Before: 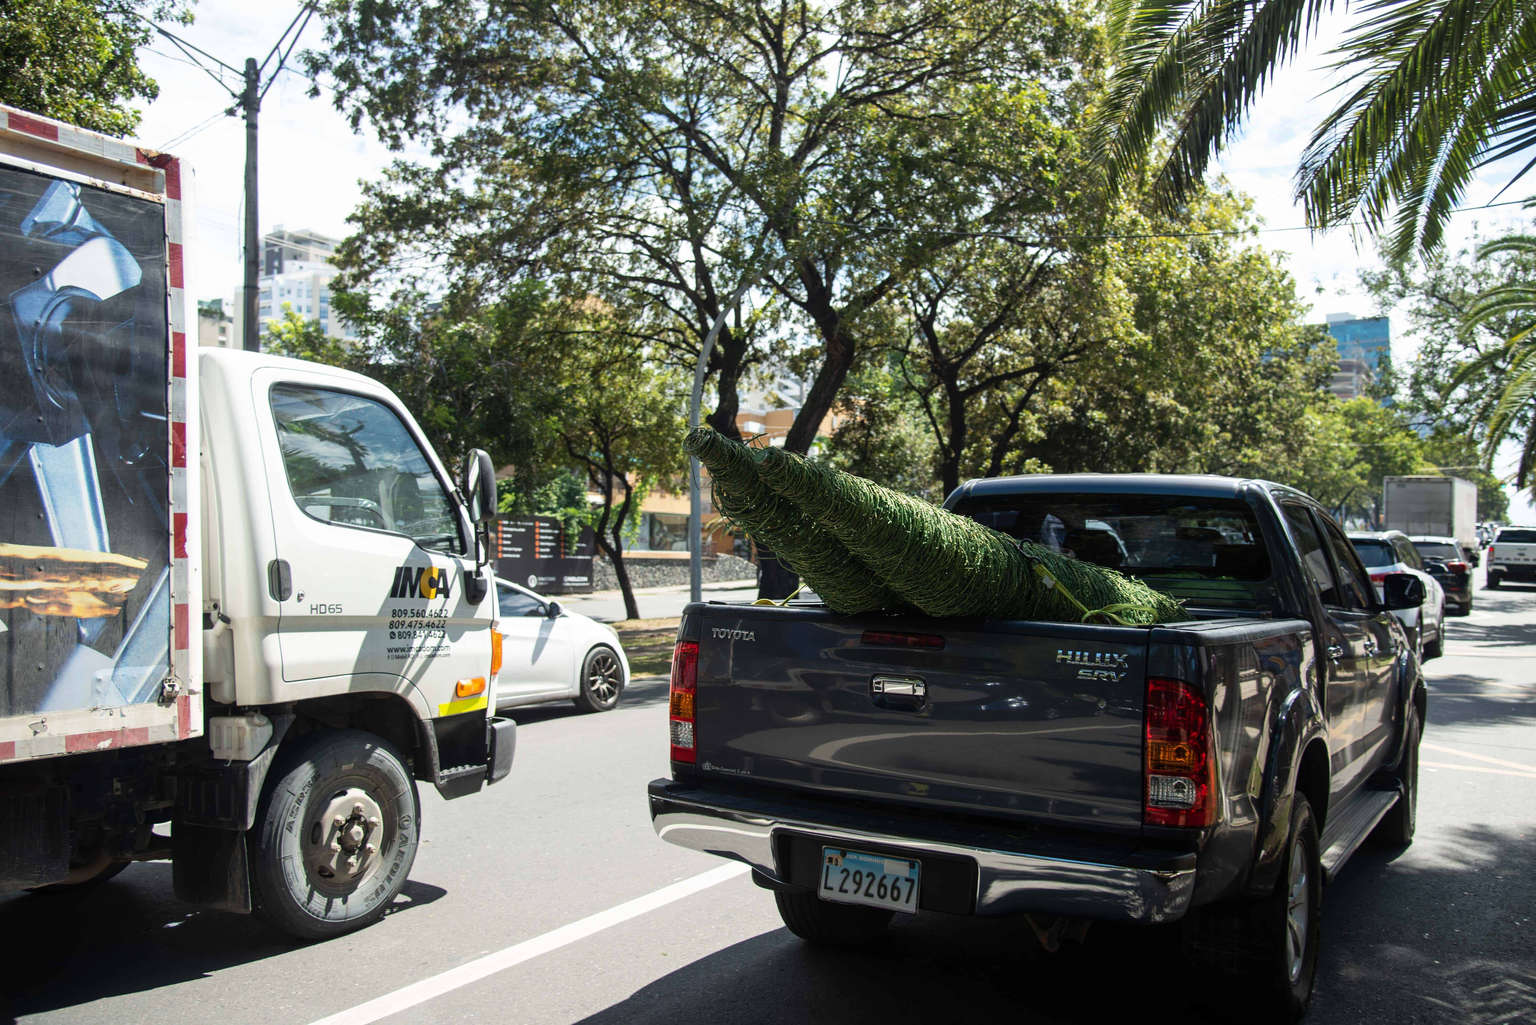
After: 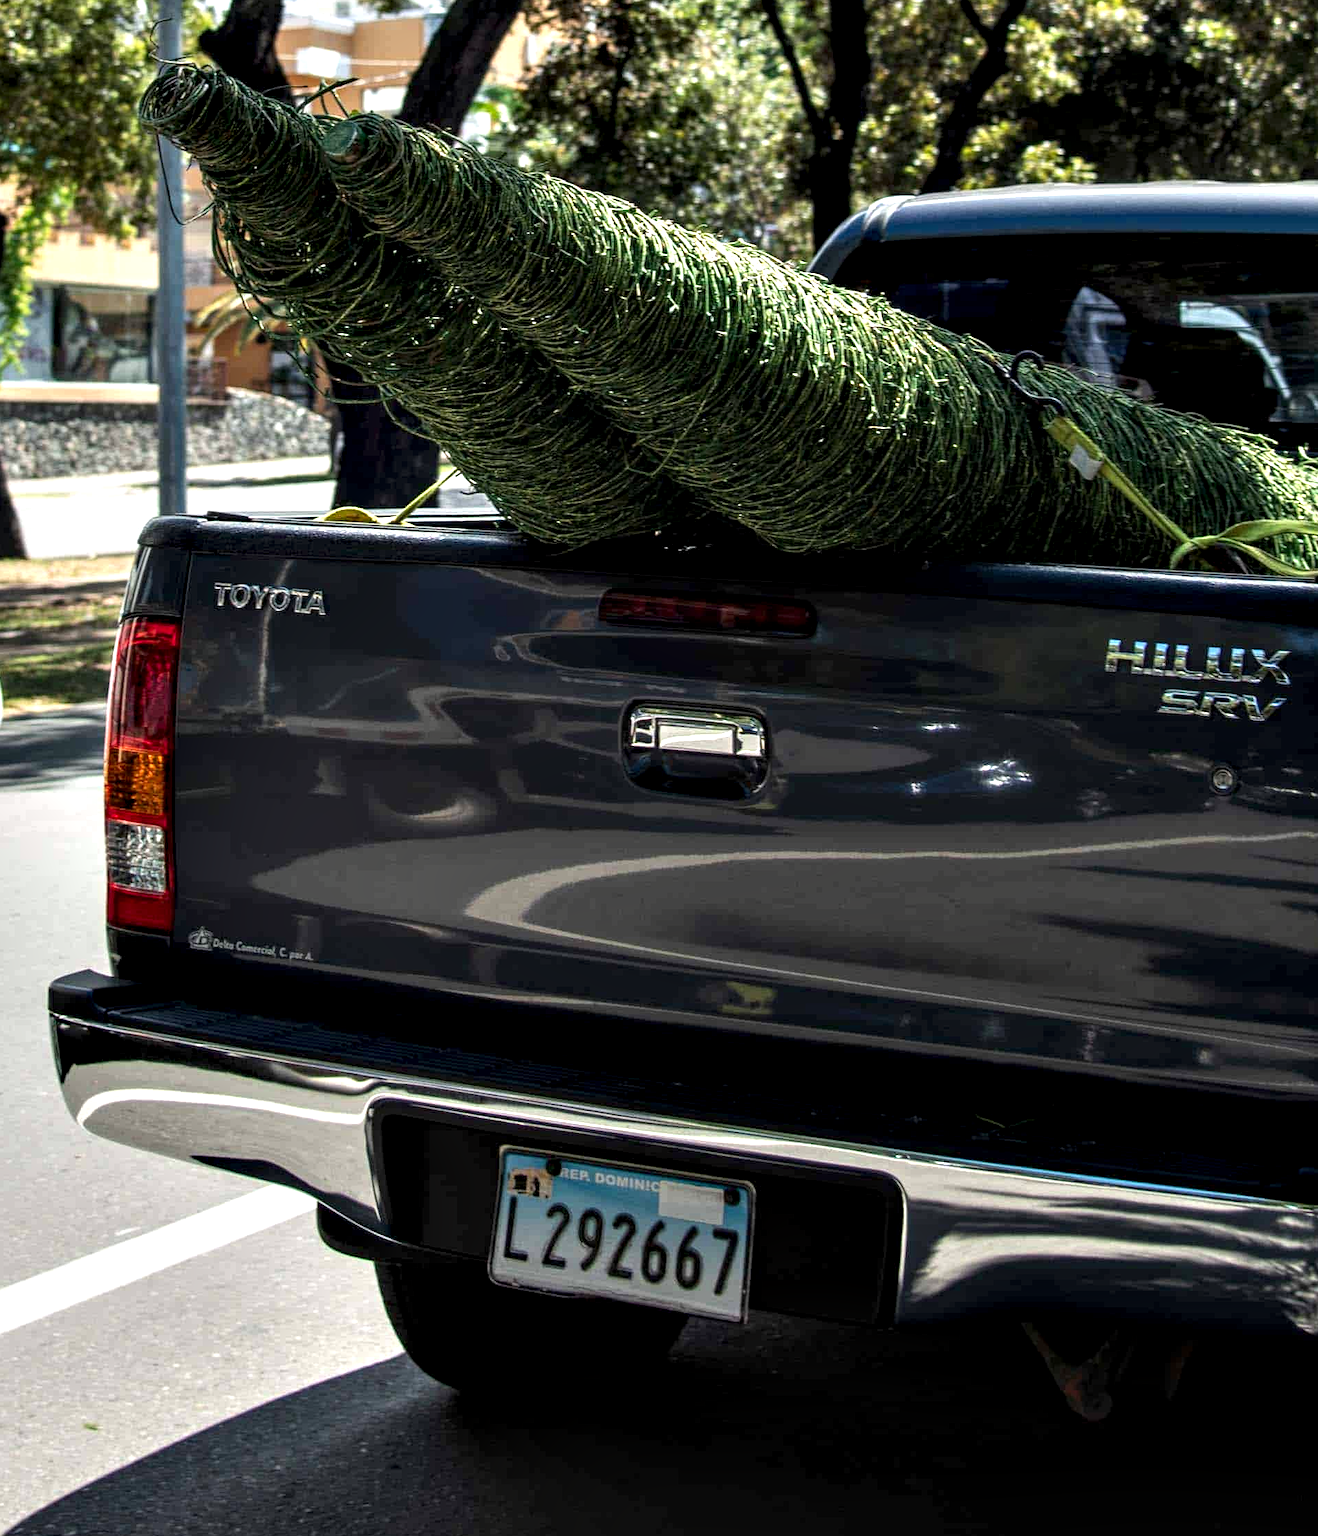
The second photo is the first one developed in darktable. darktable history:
contrast equalizer: octaves 7, y [[0.6 ×6], [0.55 ×6], [0 ×6], [0 ×6], [0 ×6]]
local contrast: on, module defaults
crop: left 40.982%, top 39.35%, right 25.823%, bottom 2.733%
